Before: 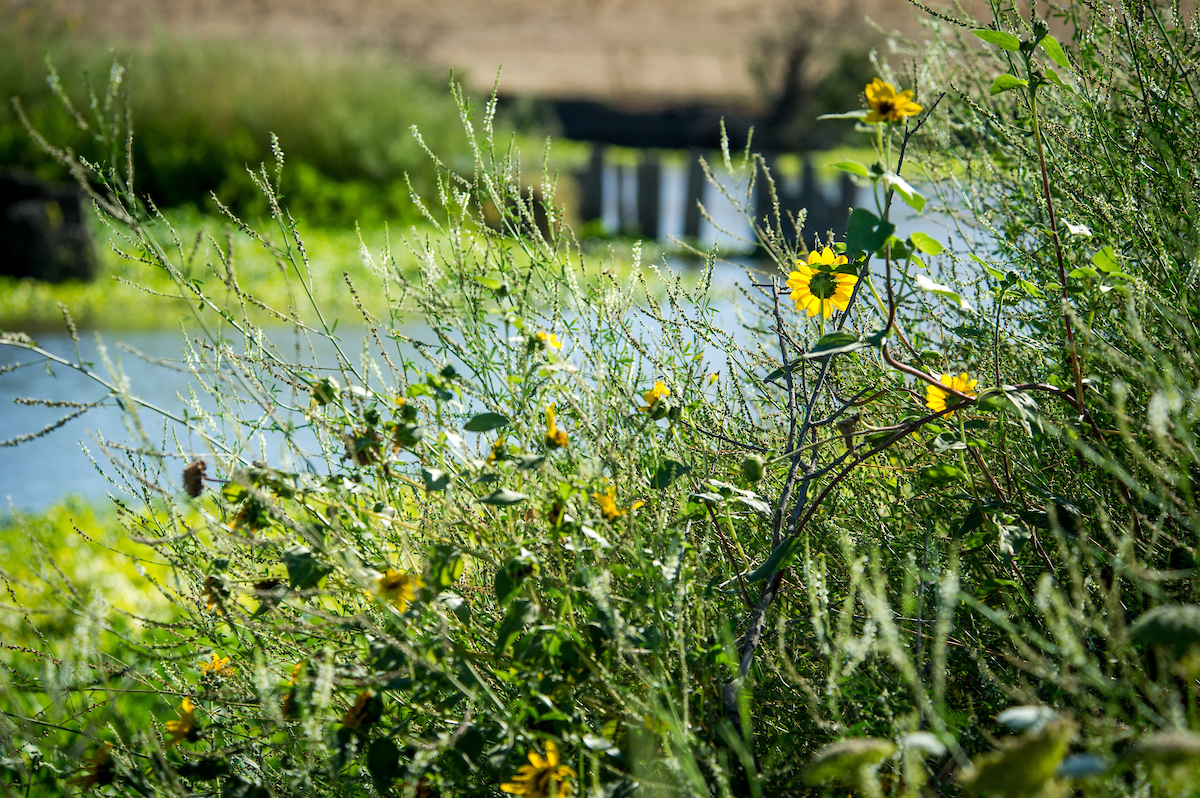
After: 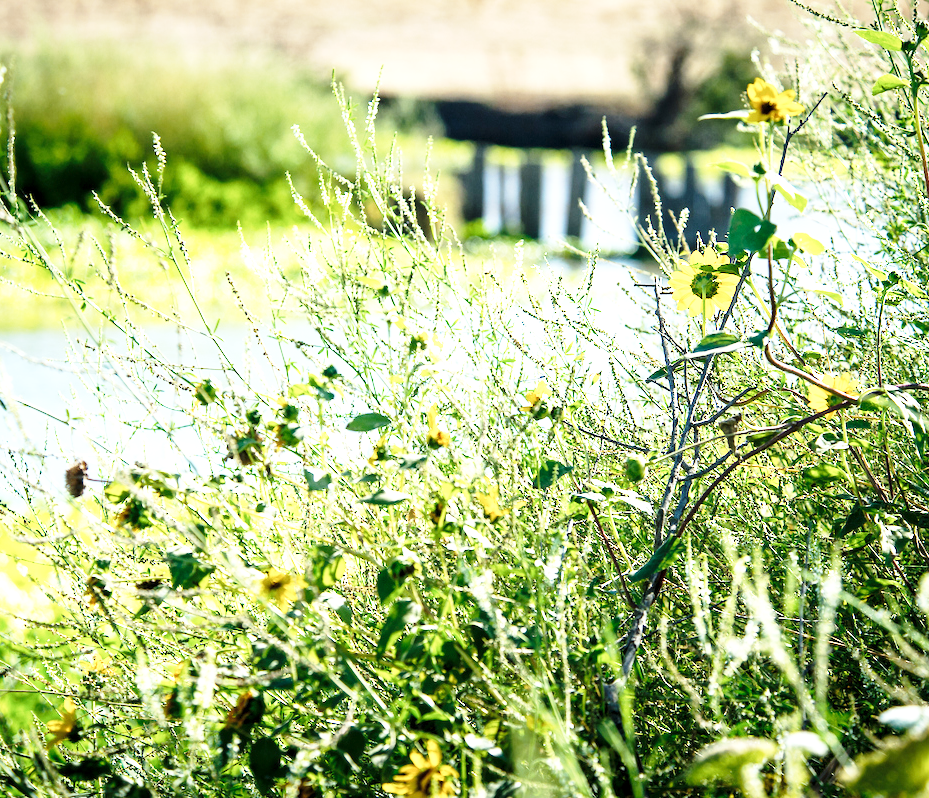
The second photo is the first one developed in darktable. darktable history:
crop: left 9.88%, right 12.664%
base curve: curves: ch0 [(0, 0) (0.028, 0.03) (0.121, 0.232) (0.46, 0.748) (0.859, 0.968) (1, 1)], preserve colors none
exposure: black level correction 0.001, exposure 1.05 EV, compensate exposure bias true, compensate highlight preservation false
color correction: saturation 0.85
